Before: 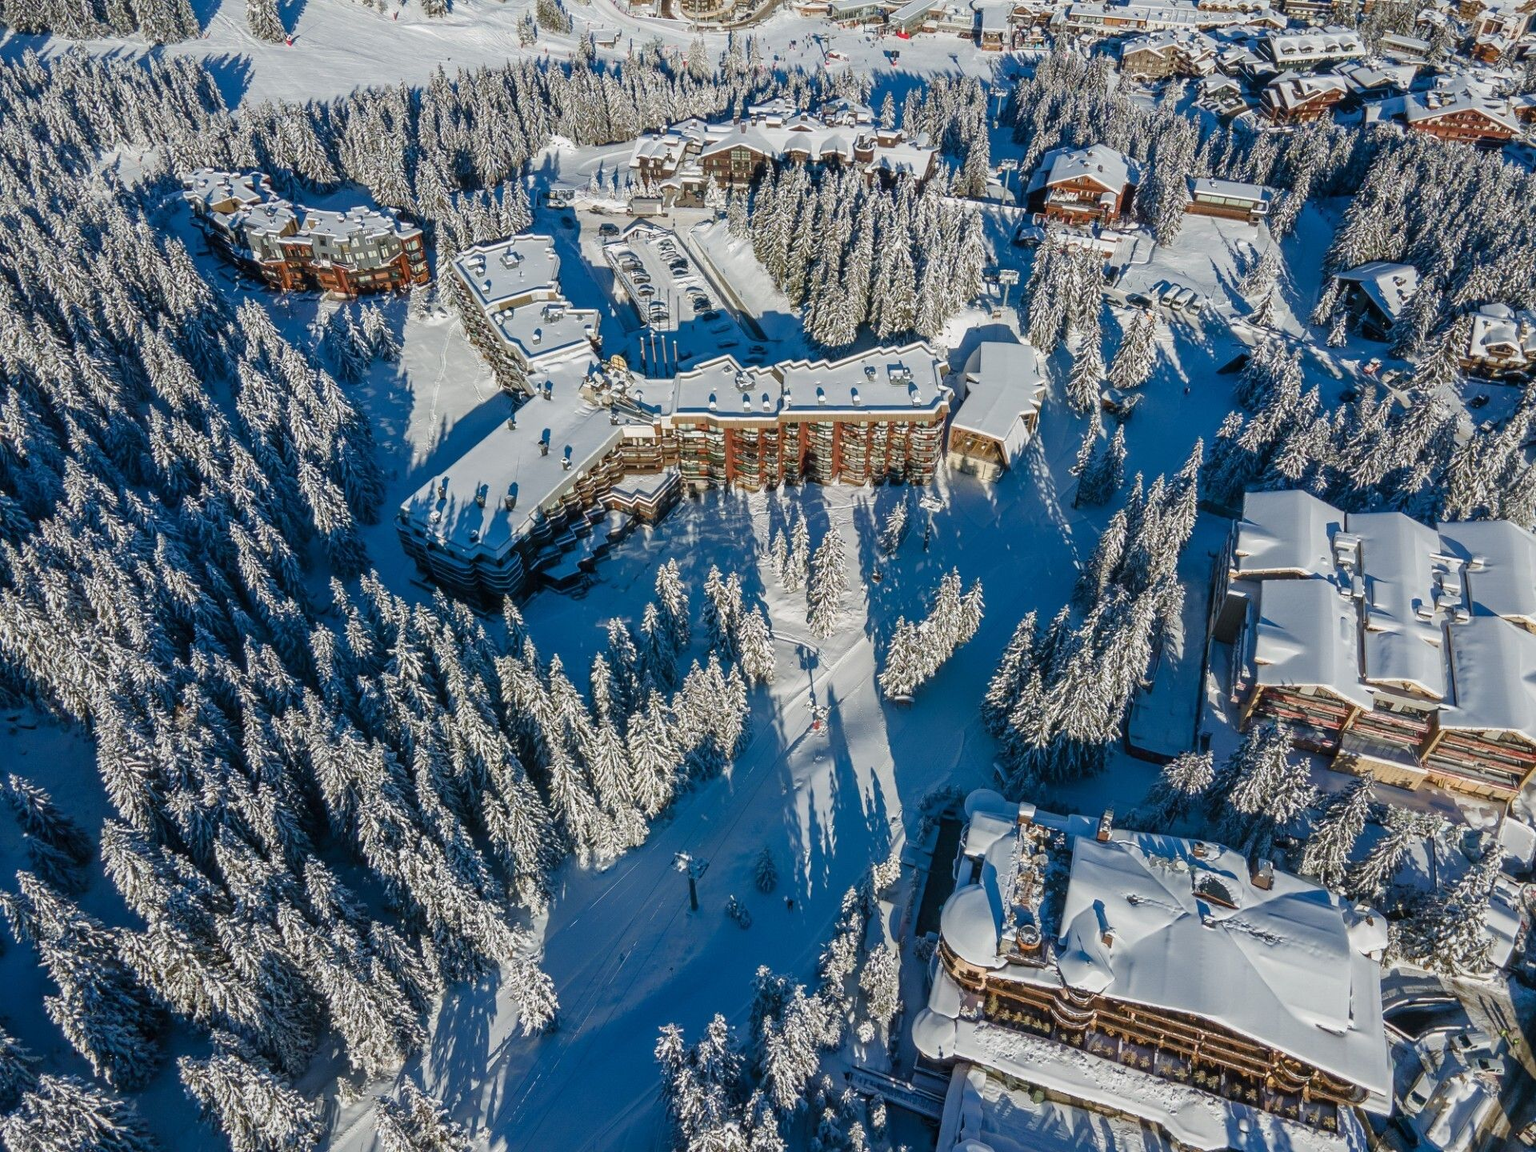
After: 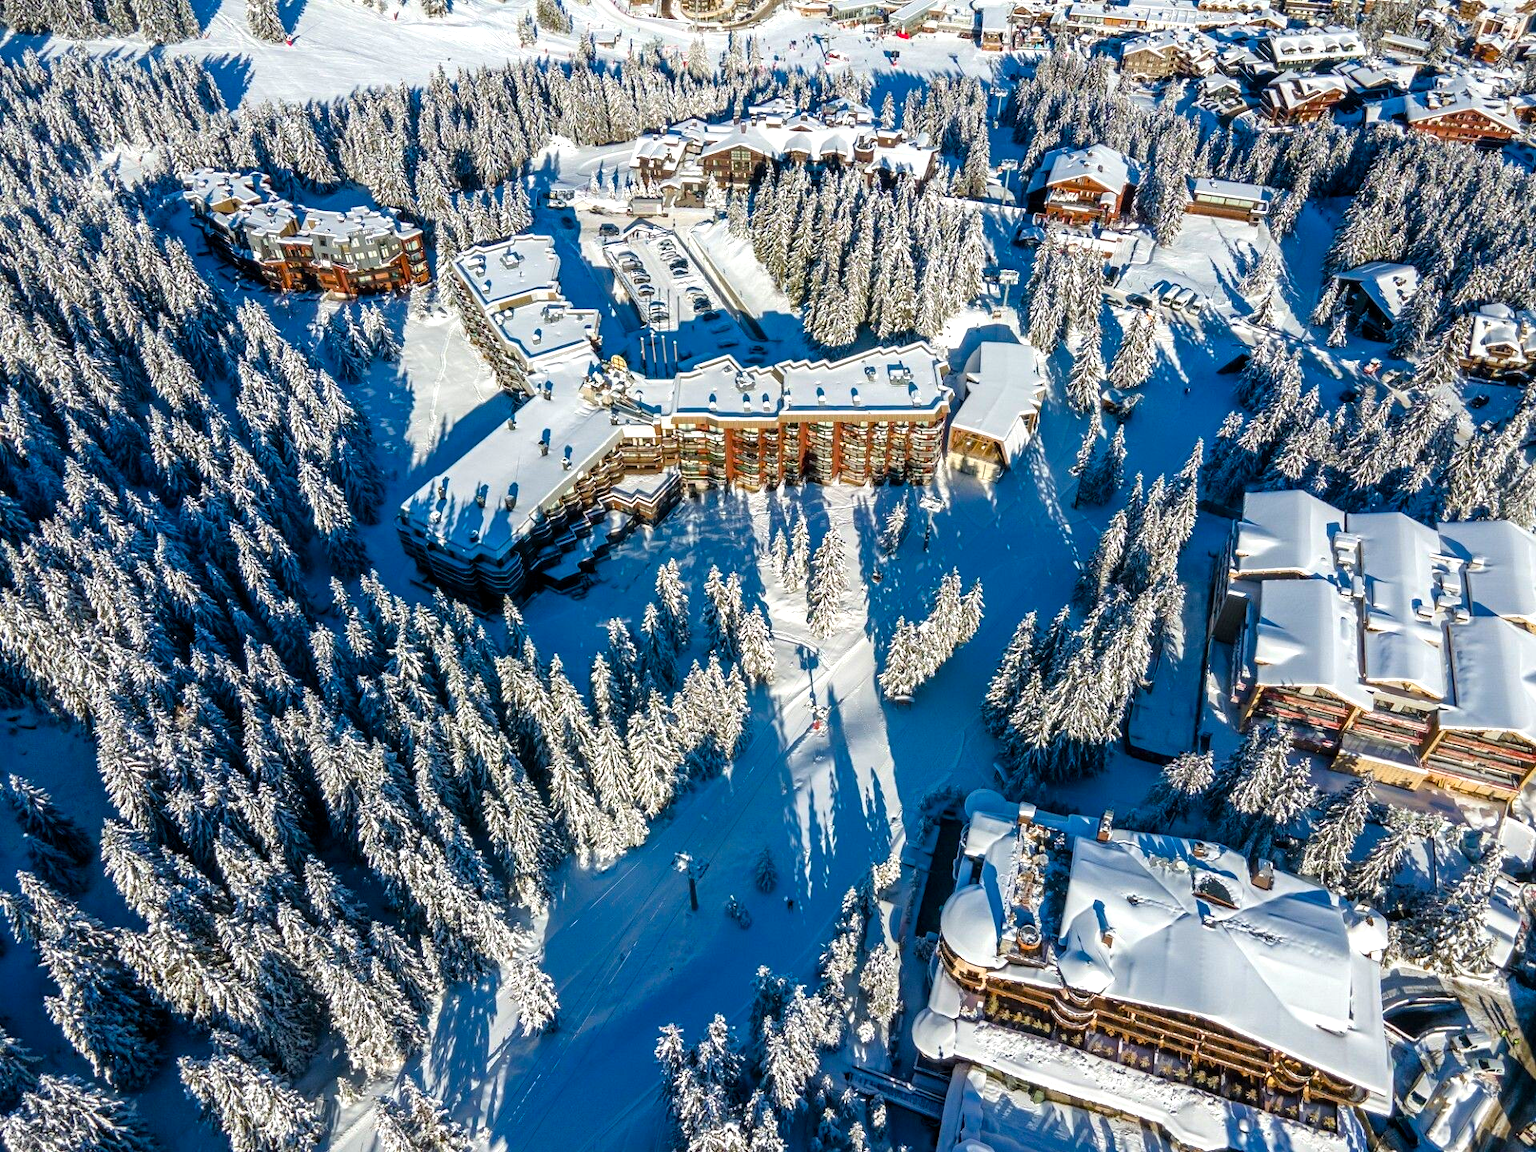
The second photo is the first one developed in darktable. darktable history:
exposure: black level correction 0.003, exposure 0.15 EV, compensate highlight preservation false
tone equalizer: -8 EV -0.403 EV, -7 EV -0.415 EV, -6 EV -0.297 EV, -5 EV -0.22 EV, -3 EV 0.233 EV, -2 EV 0.306 EV, -1 EV 0.395 EV, +0 EV 0.426 EV, mask exposure compensation -0.501 EV
color balance rgb: perceptual saturation grading › global saturation 29.832%, contrast 5.721%
